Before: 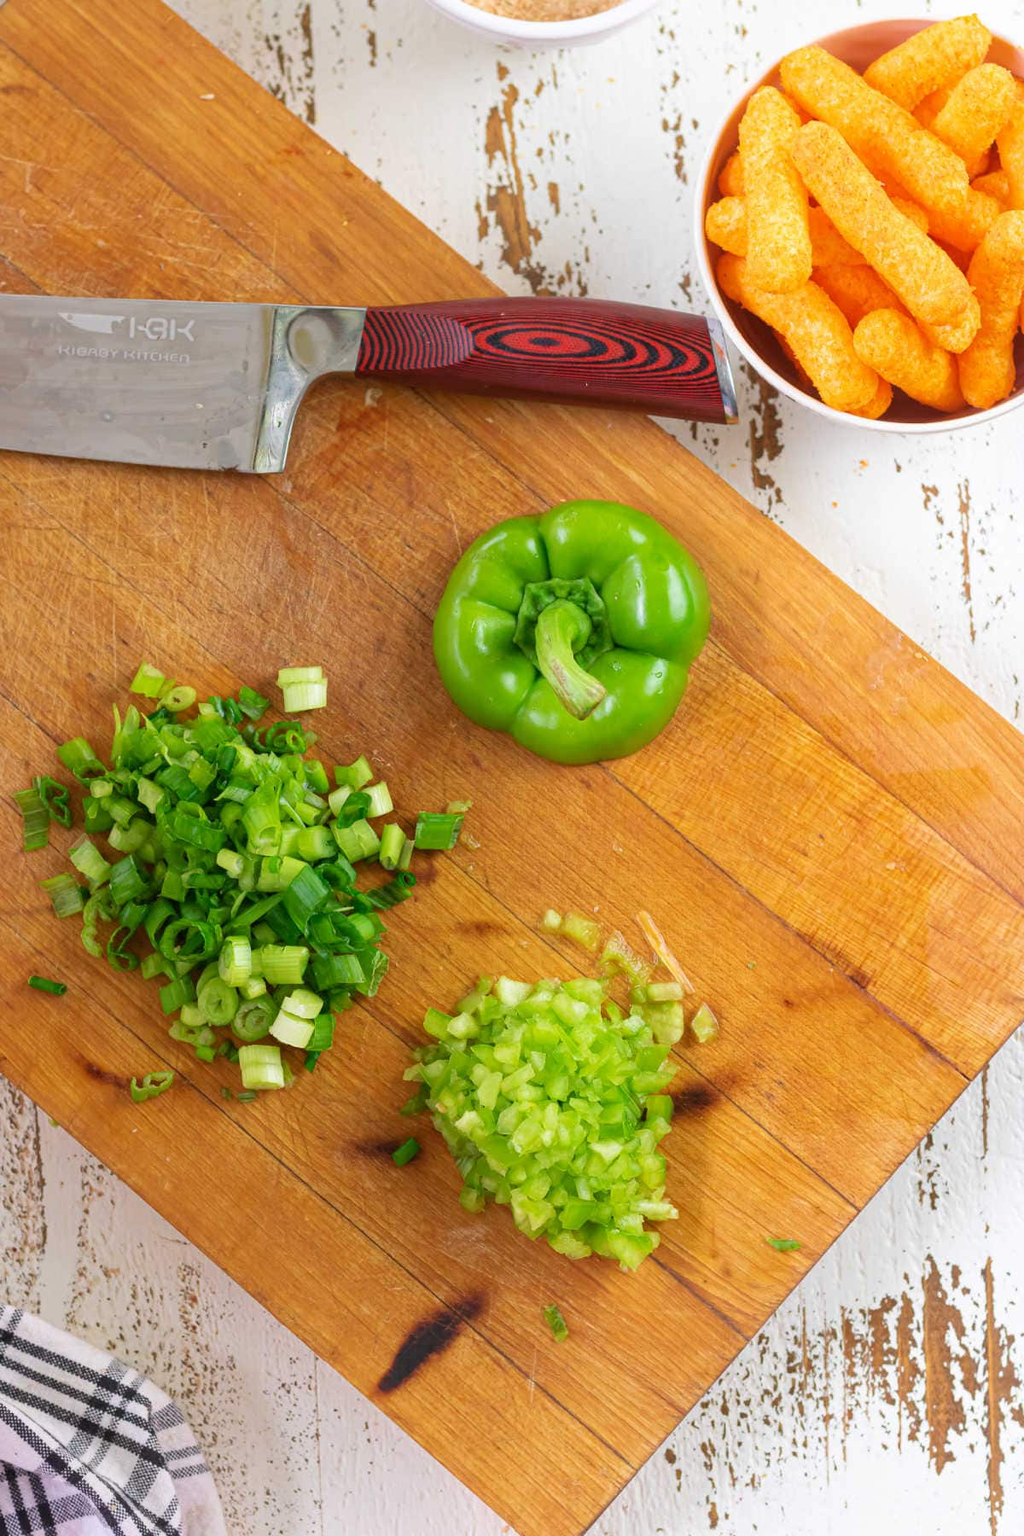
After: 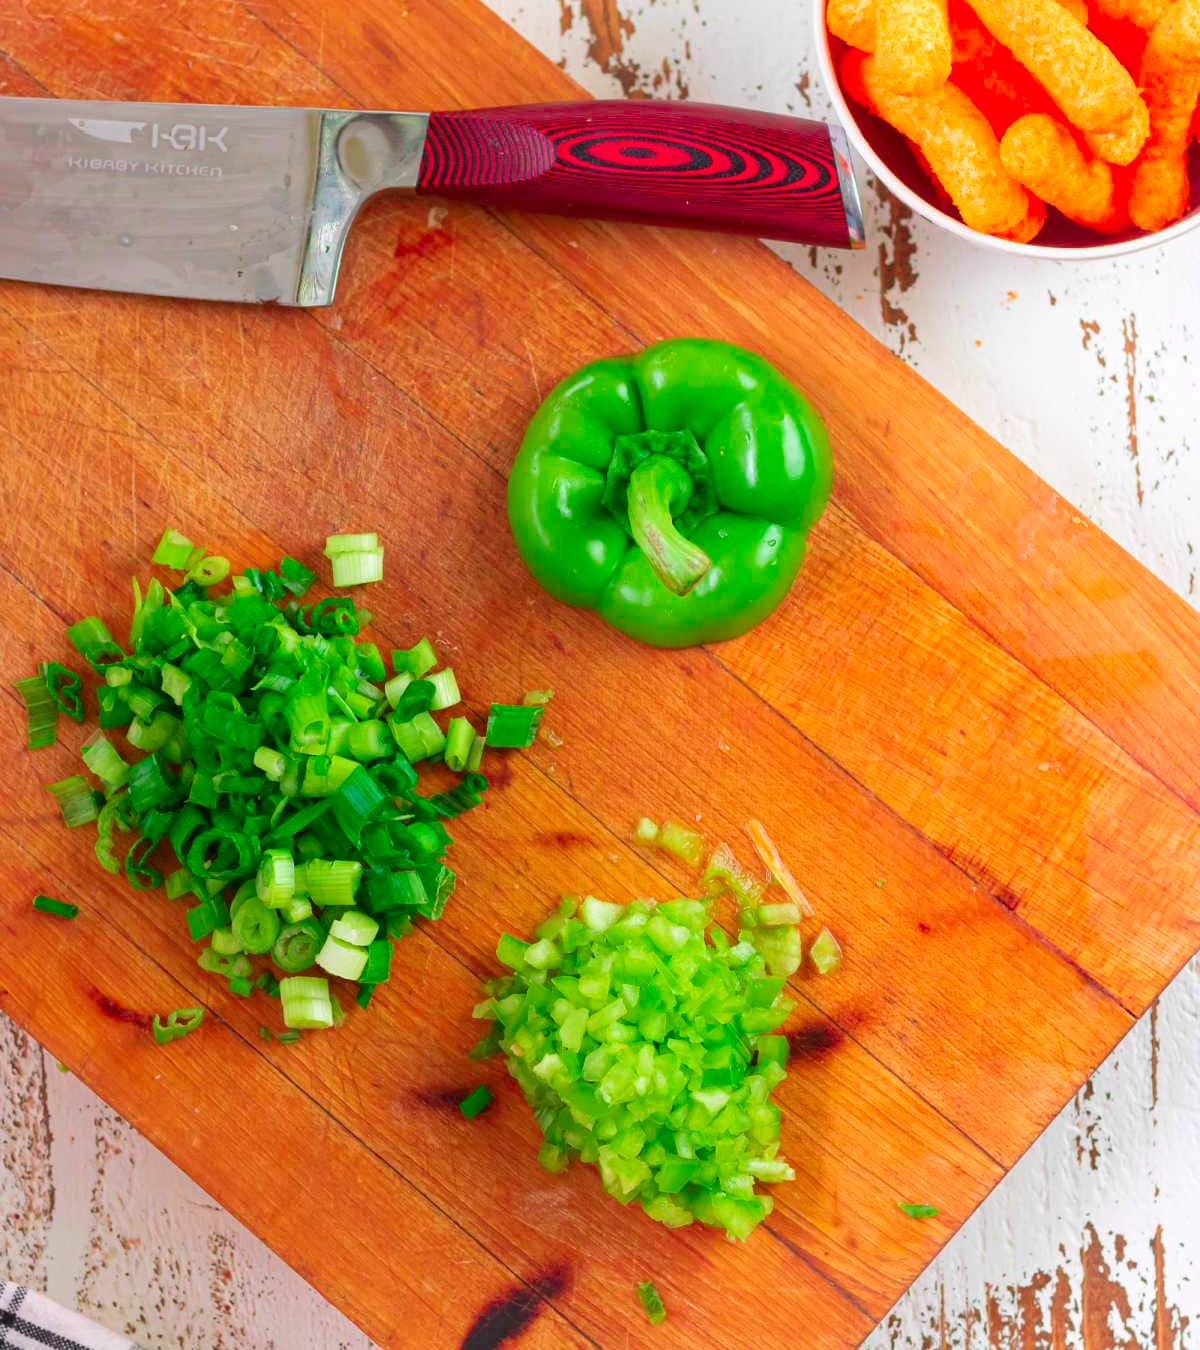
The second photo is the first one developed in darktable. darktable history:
crop: top 13.819%, bottom 11.169%
color contrast: green-magenta contrast 1.73, blue-yellow contrast 1.15
